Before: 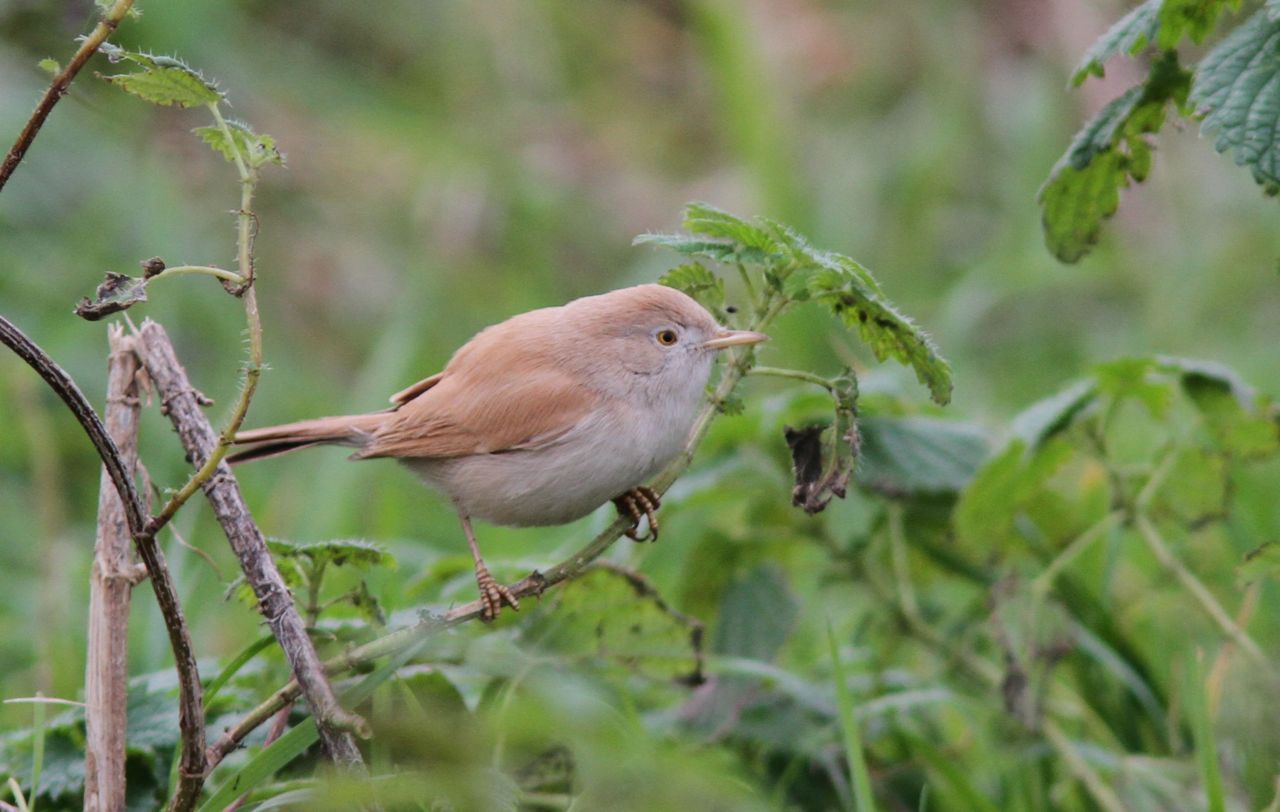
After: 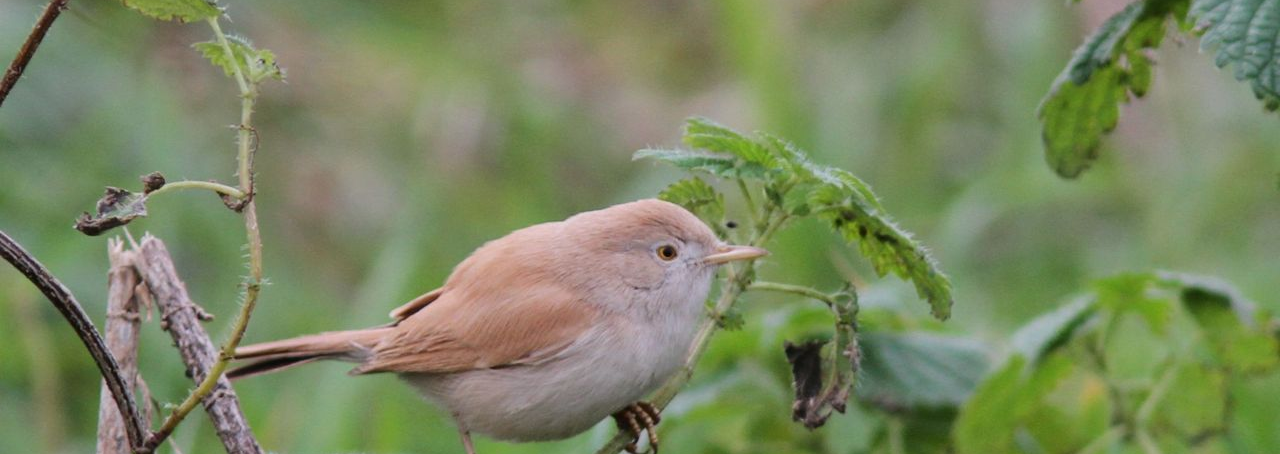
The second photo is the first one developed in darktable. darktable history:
crop and rotate: top 10.564%, bottom 33.429%
